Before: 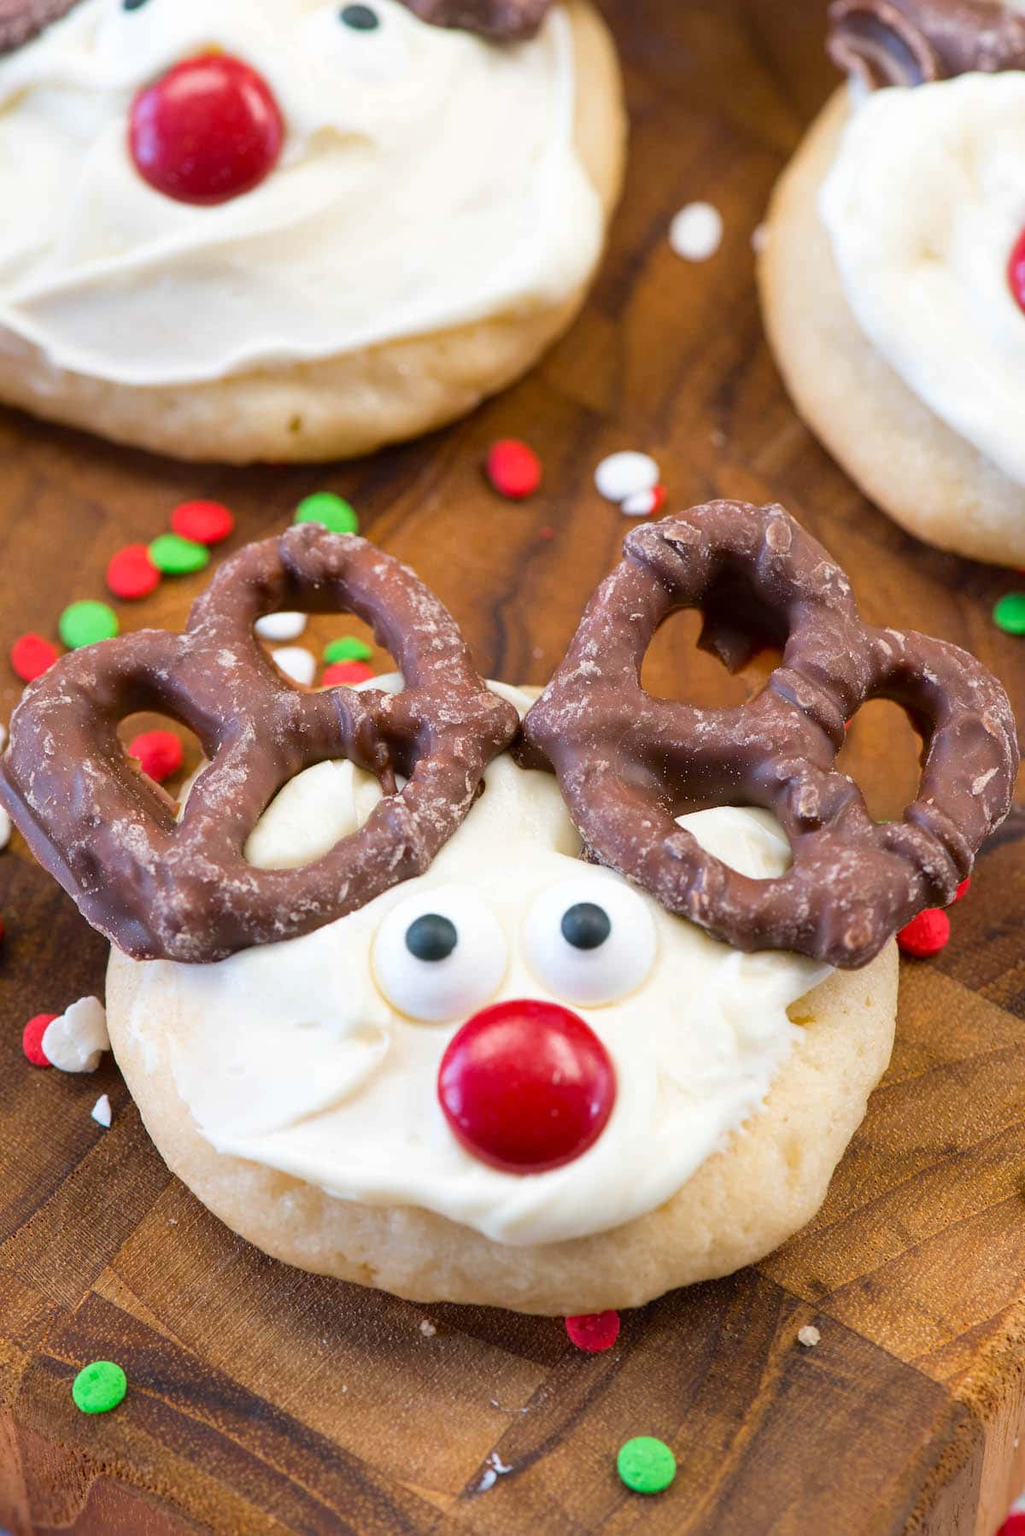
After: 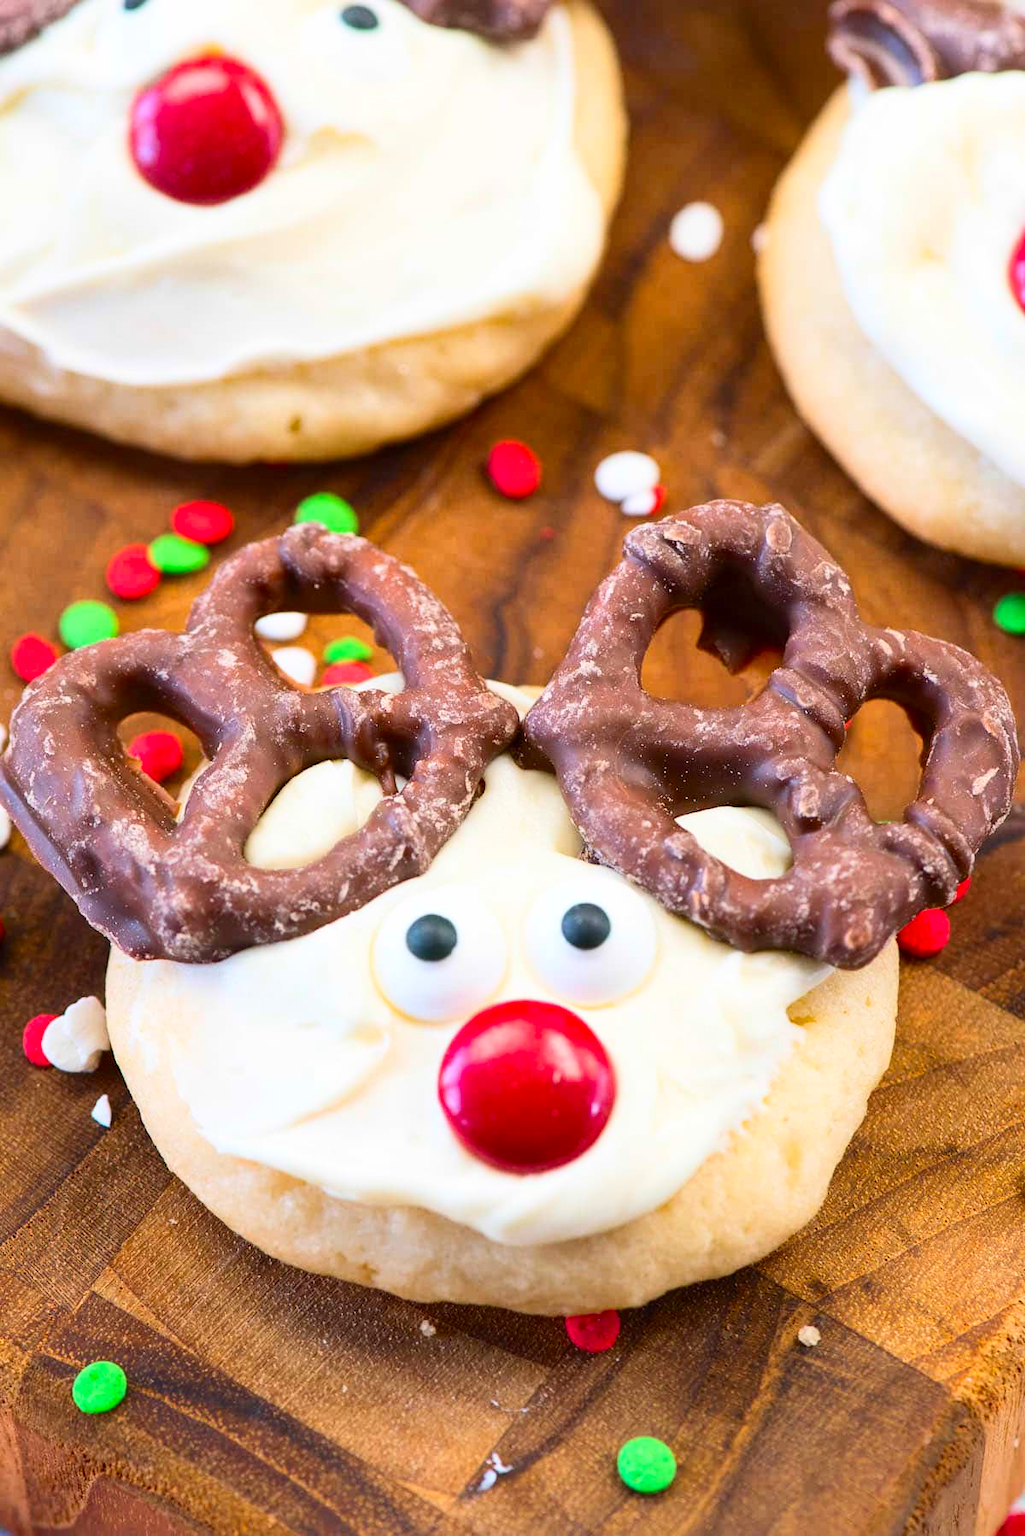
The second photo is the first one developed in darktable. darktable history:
contrast brightness saturation: contrast 0.232, brightness 0.108, saturation 0.292
